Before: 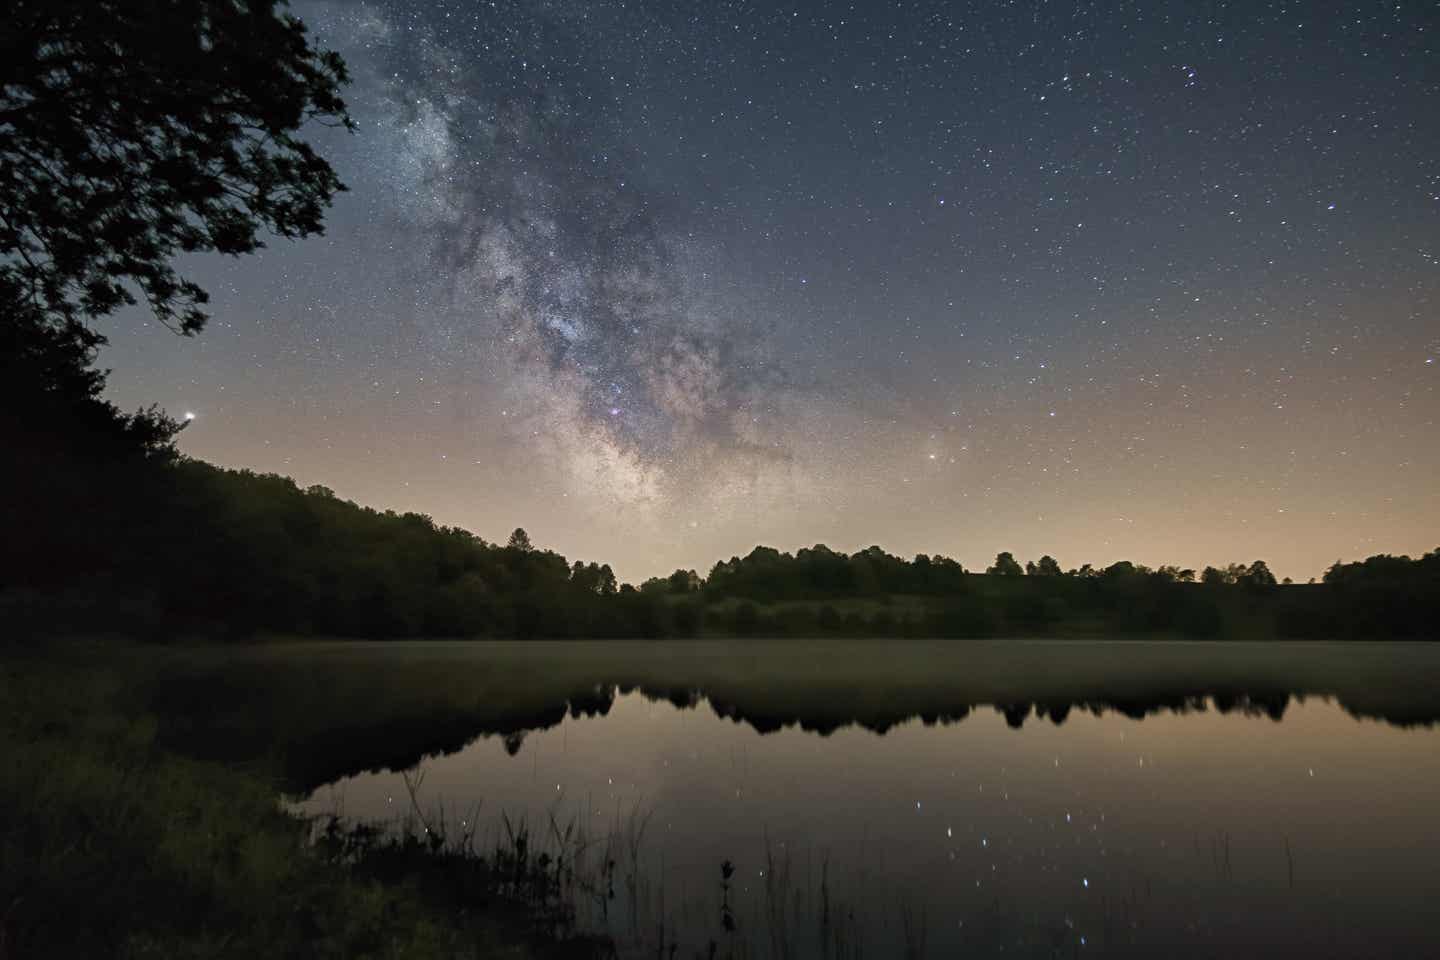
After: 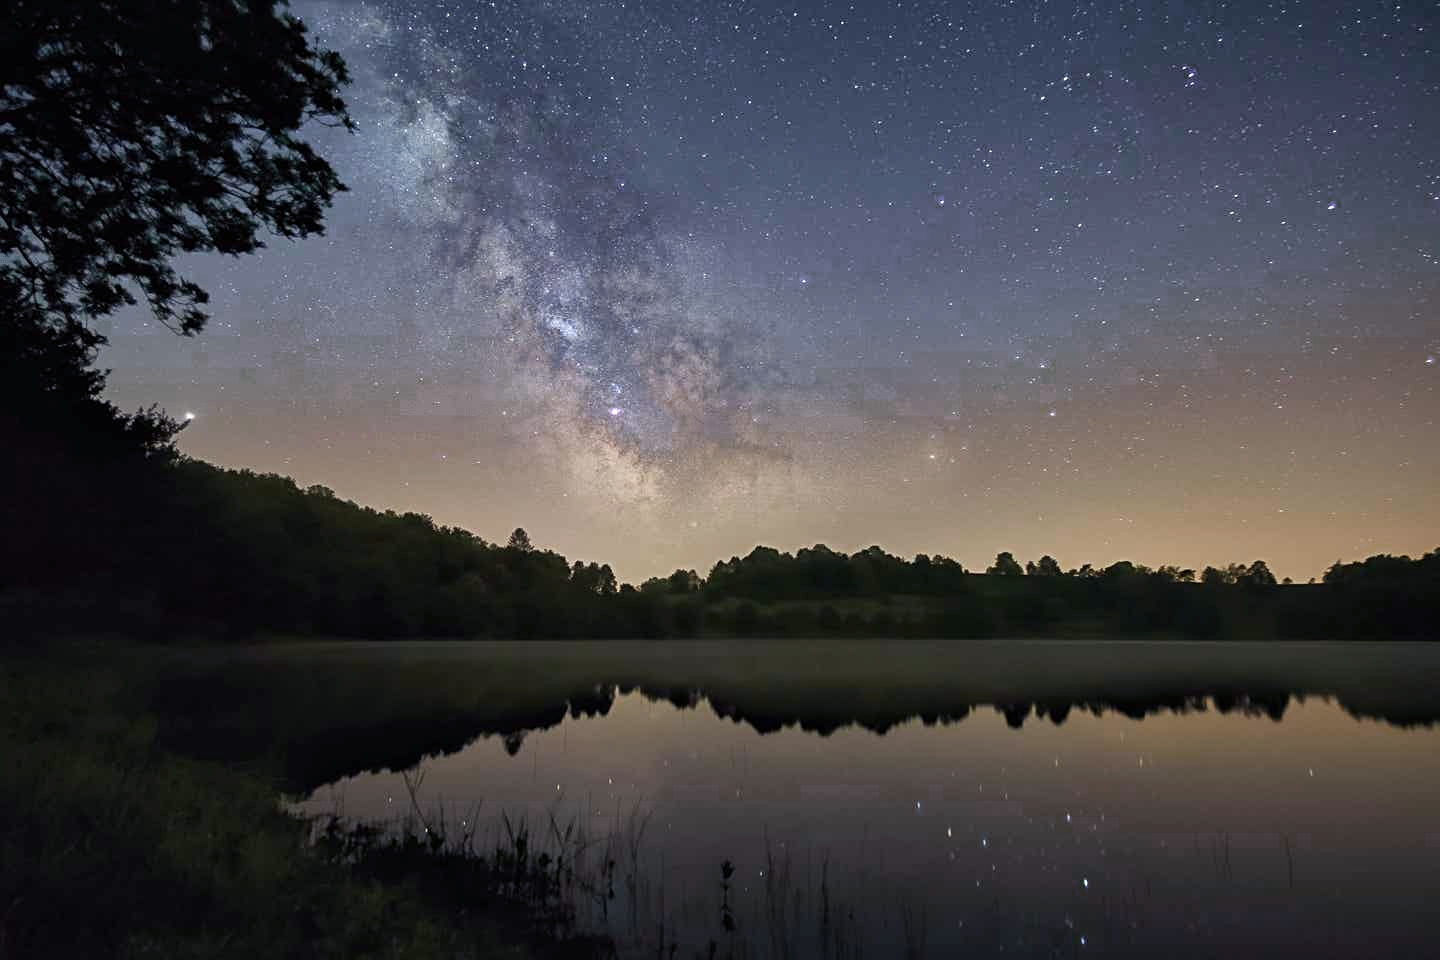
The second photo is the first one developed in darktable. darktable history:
sharpen: amount 0.203
color balance rgb: shadows lift › luminance -21.907%, shadows lift › chroma 6.676%, shadows lift › hue 271.5°, linear chroma grading › global chroma 9.928%, perceptual saturation grading › global saturation 0.235%
color zones: curves: ch0 [(0.203, 0.433) (0.607, 0.517) (0.697, 0.696) (0.705, 0.897)]
